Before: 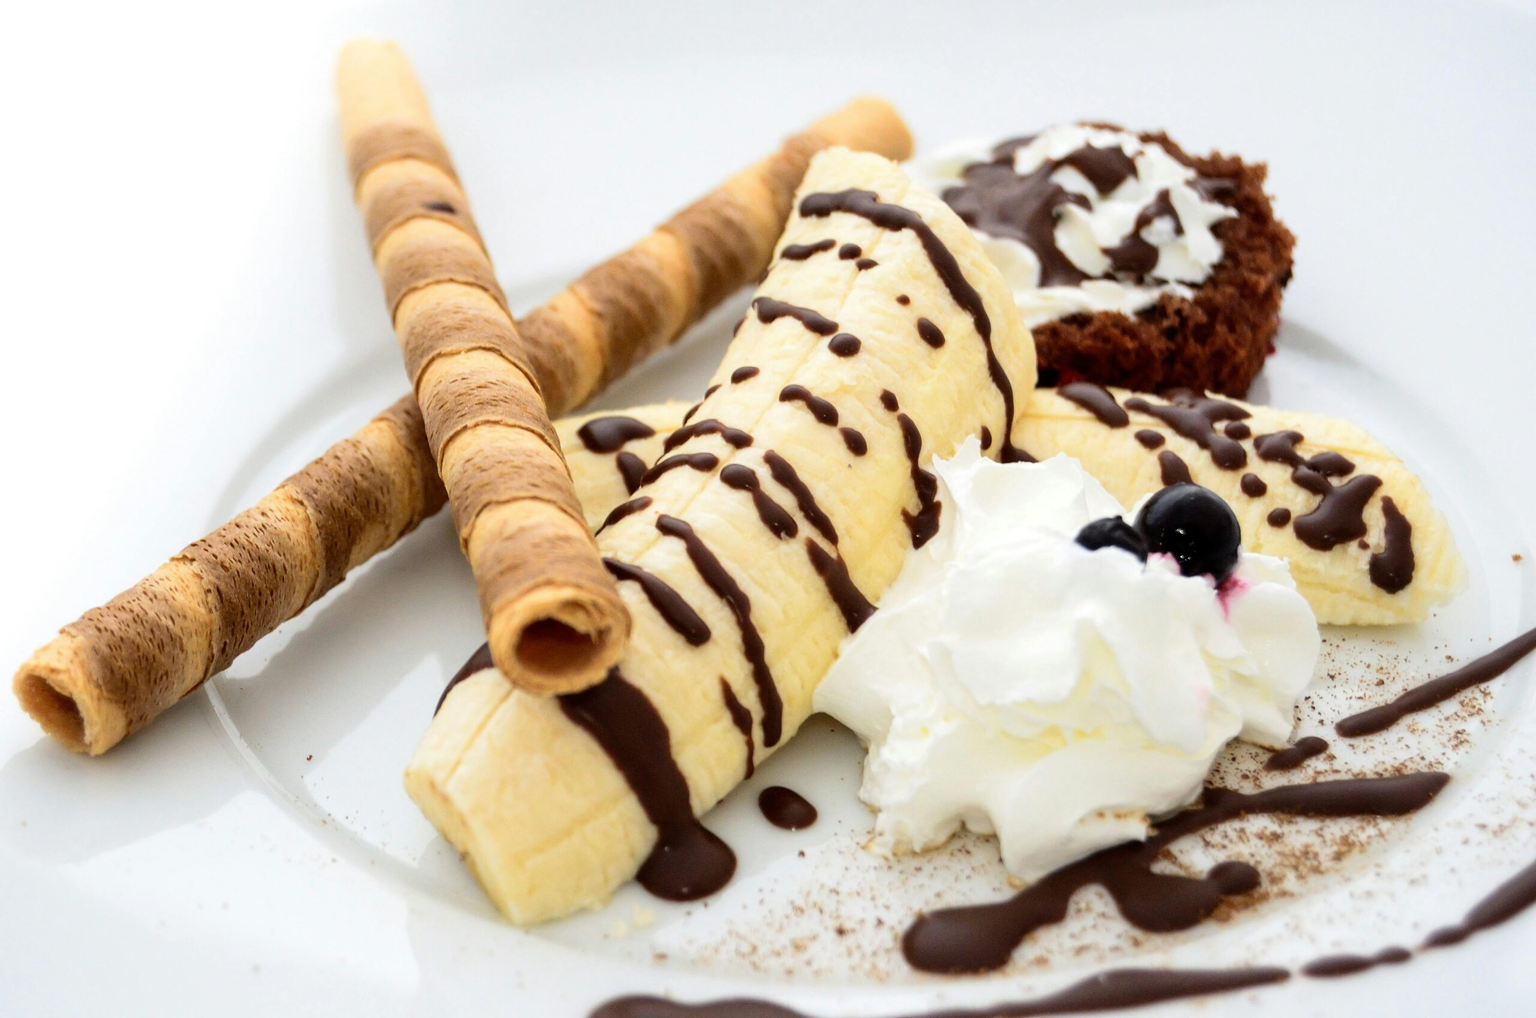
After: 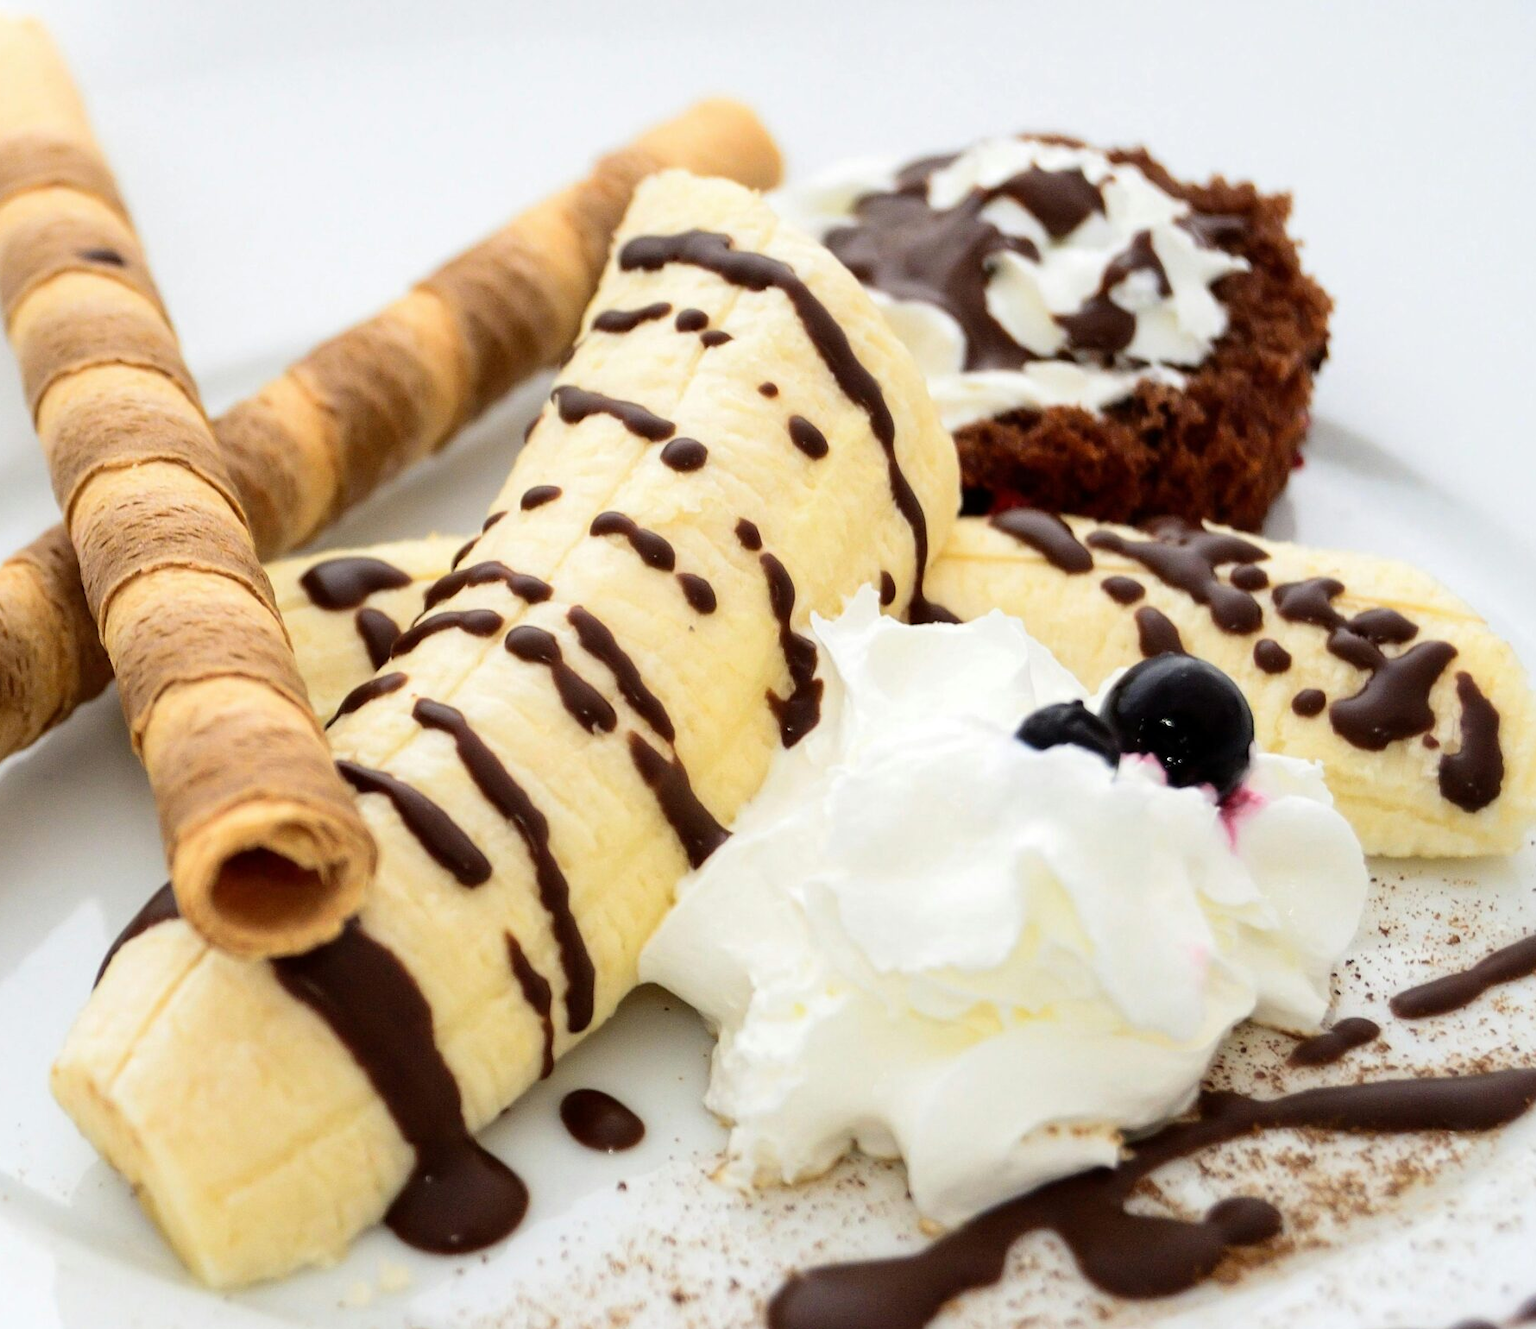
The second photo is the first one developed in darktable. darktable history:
rgb curve: mode RGB, independent channels
crop and rotate: left 24.034%, top 2.838%, right 6.406%, bottom 6.299%
